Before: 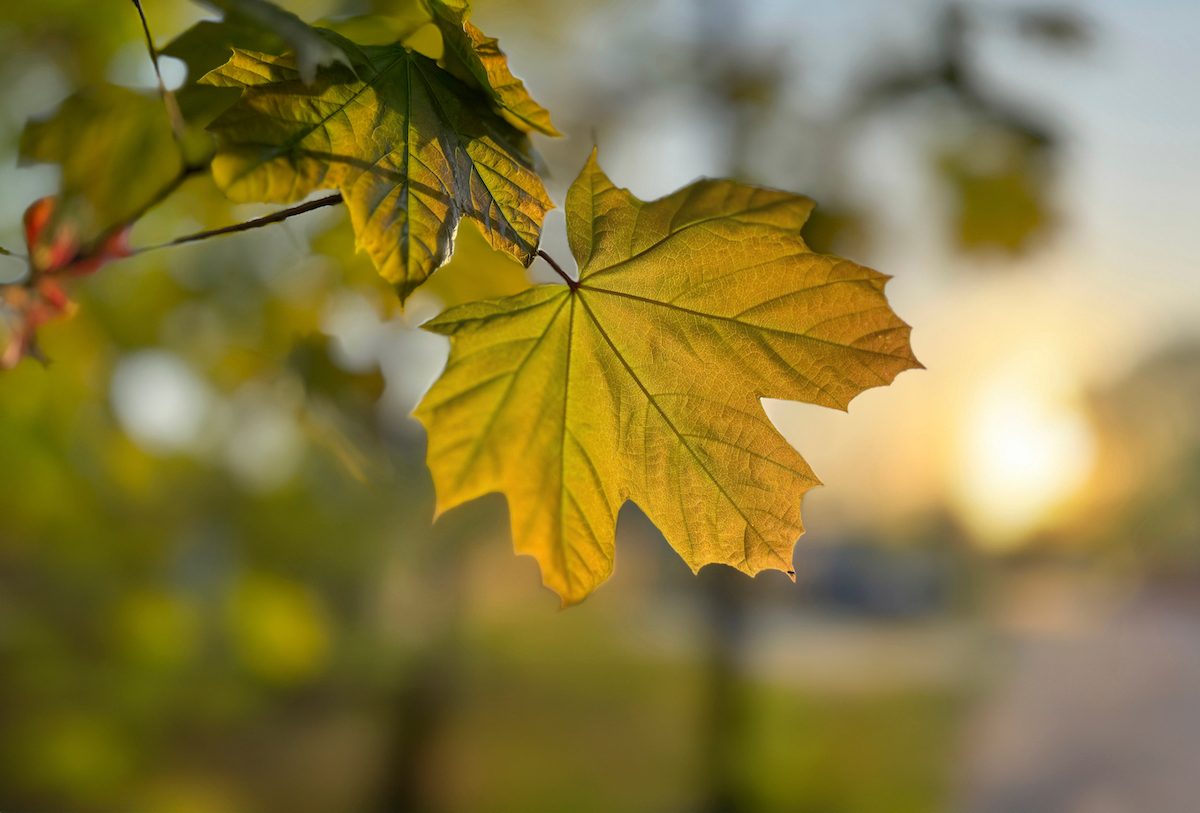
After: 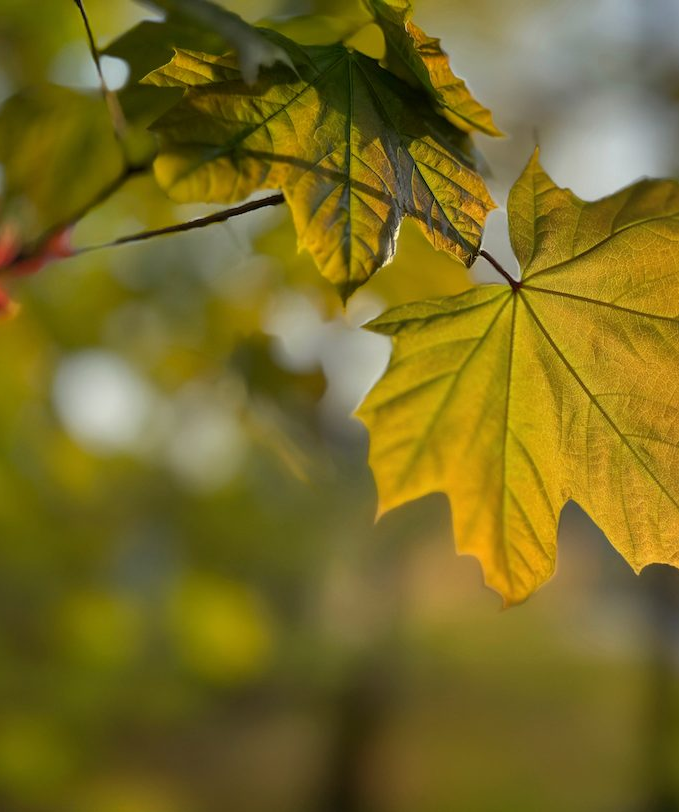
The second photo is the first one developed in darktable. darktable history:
crop: left 4.892%, right 38.483%
